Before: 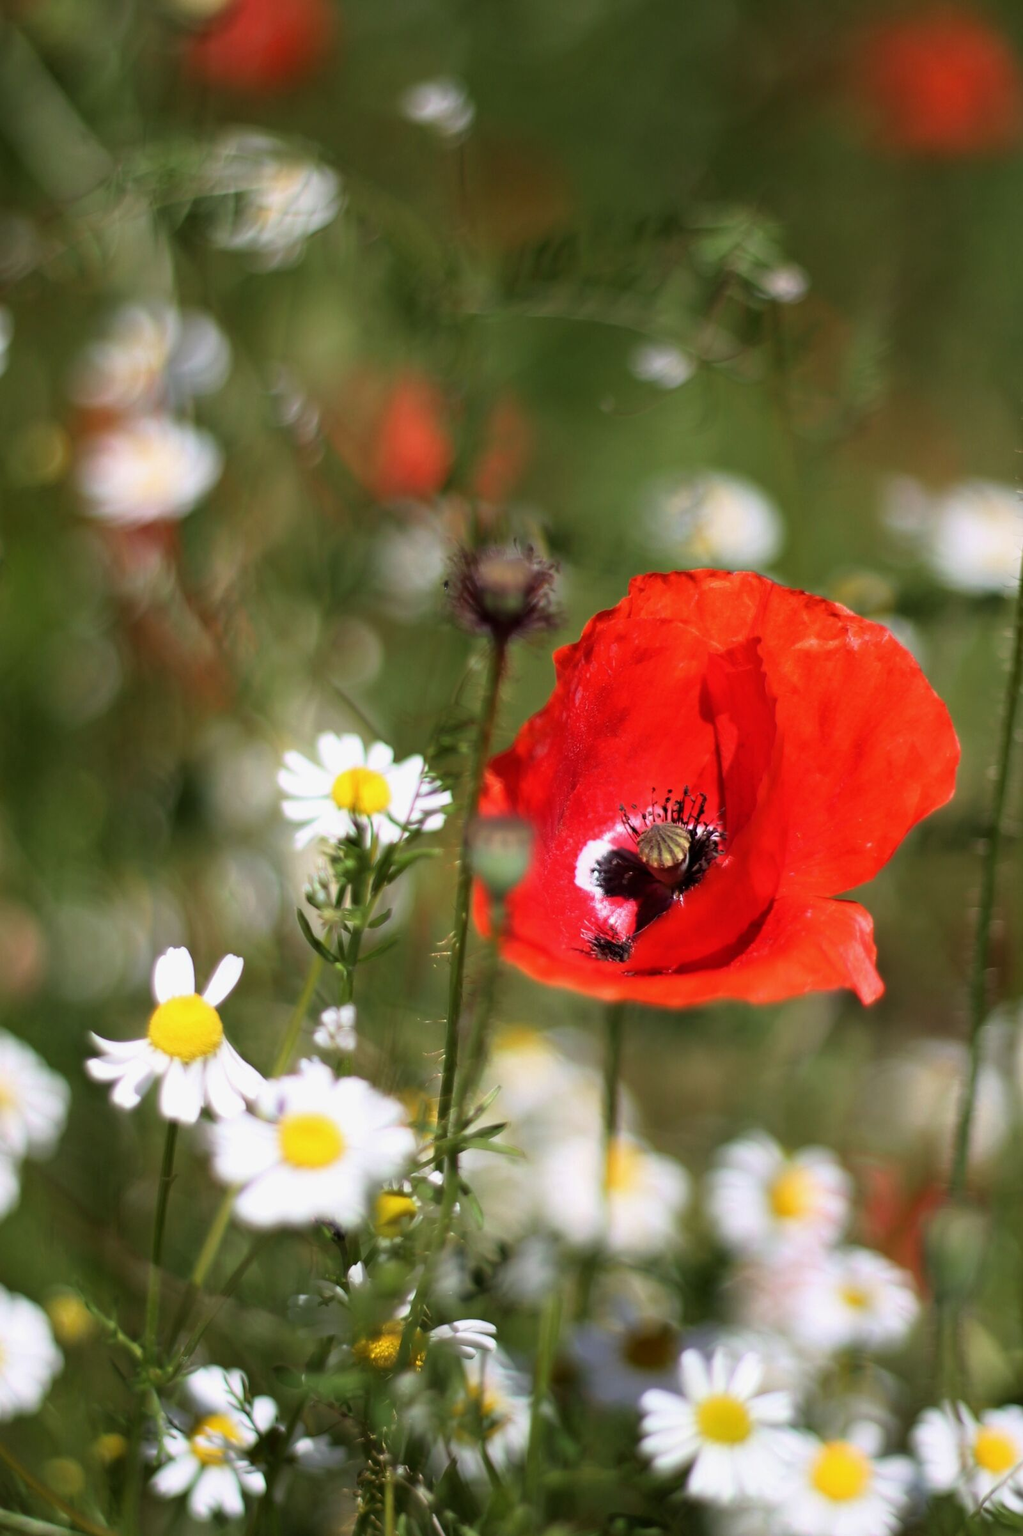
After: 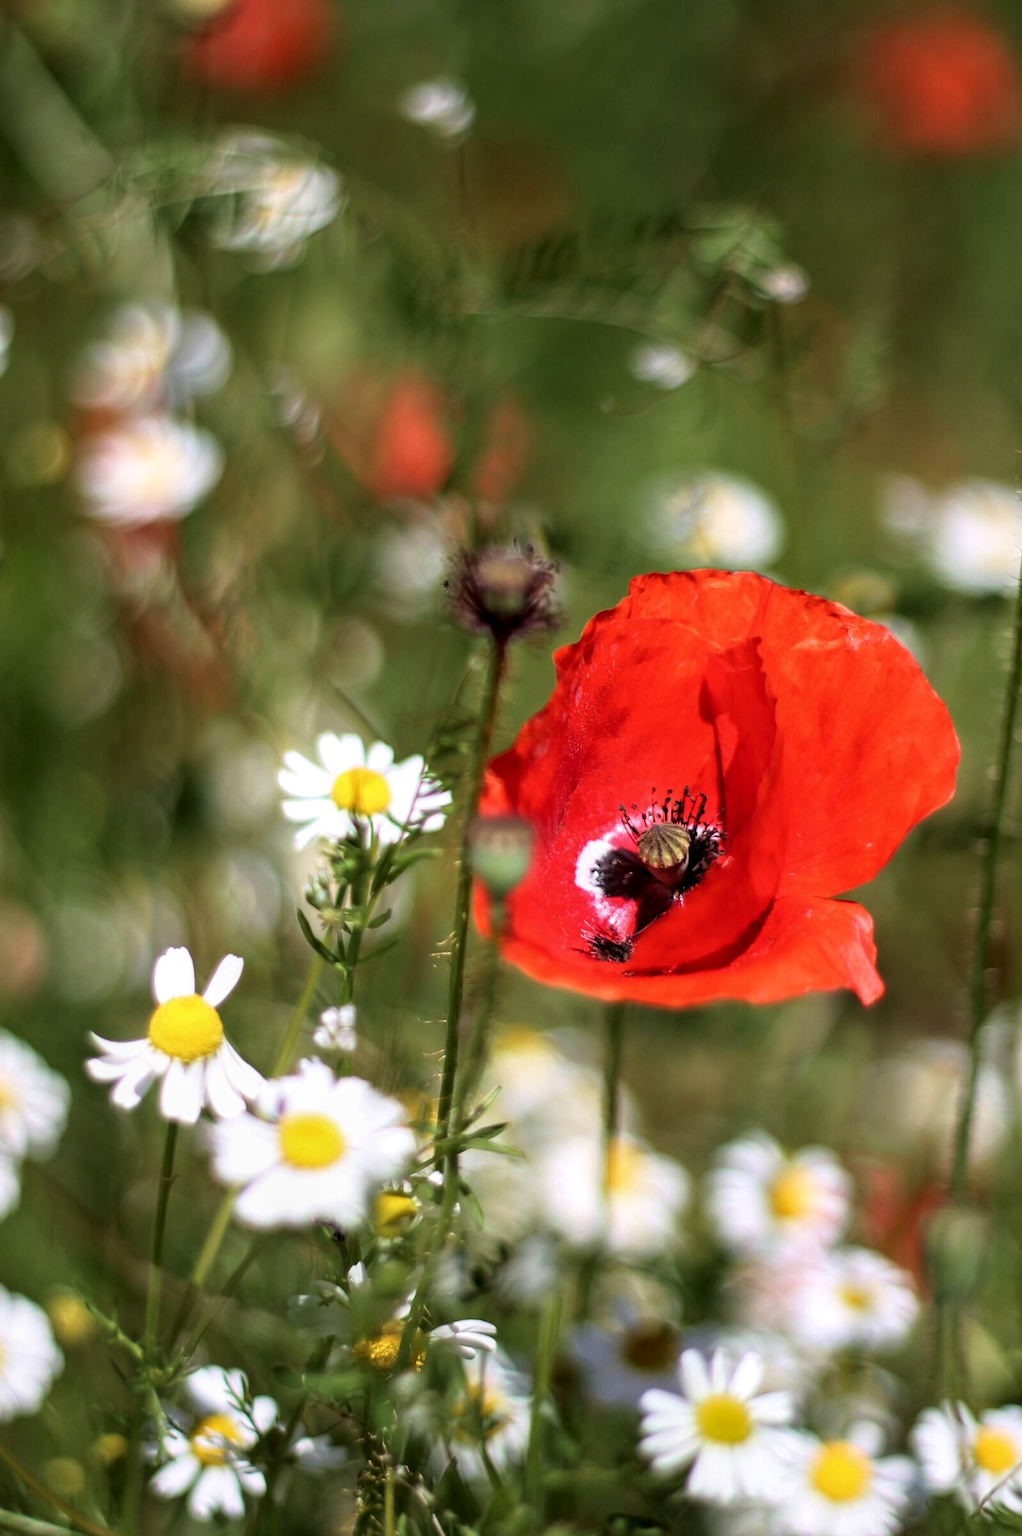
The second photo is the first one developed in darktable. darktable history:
local contrast: detail 130%
velvia: strength 15%
